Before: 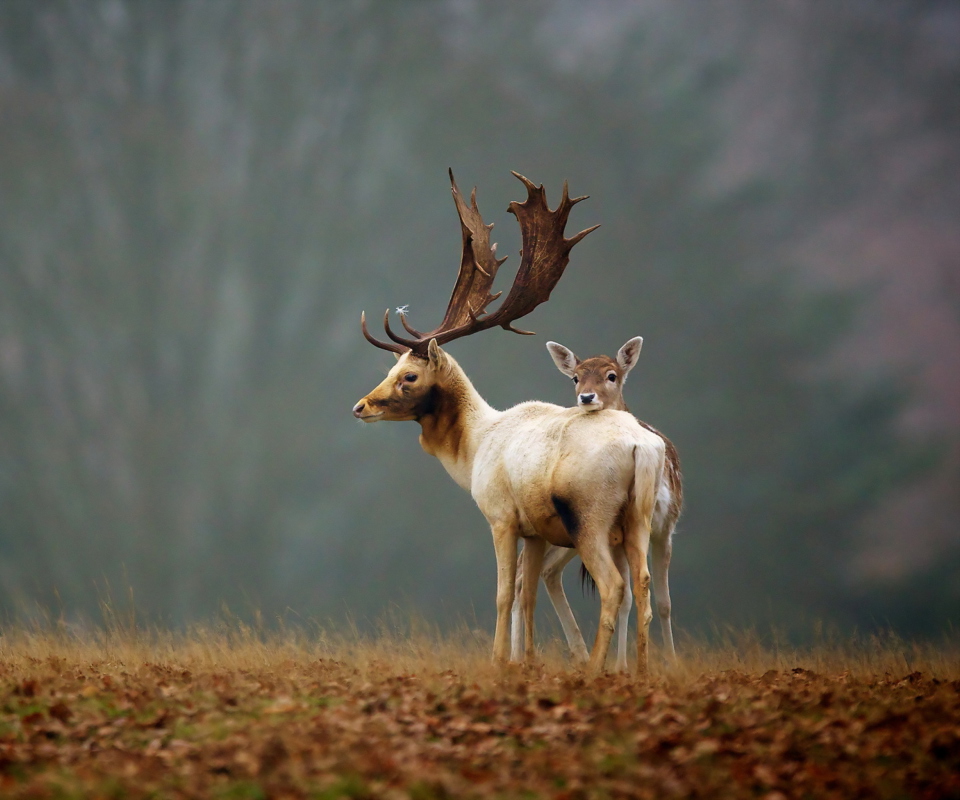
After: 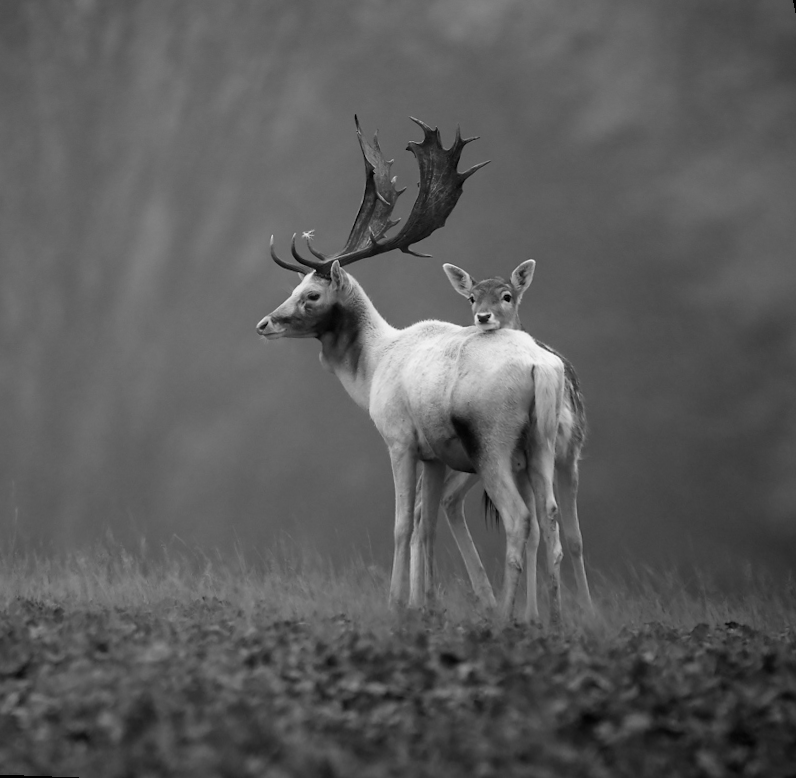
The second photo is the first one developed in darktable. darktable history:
rotate and perspective: rotation 0.72°, lens shift (vertical) -0.352, lens shift (horizontal) -0.051, crop left 0.152, crop right 0.859, crop top 0.019, crop bottom 0.964
monochrome: a -11.7, b 1.62, size 0.5, highlights 0.38
